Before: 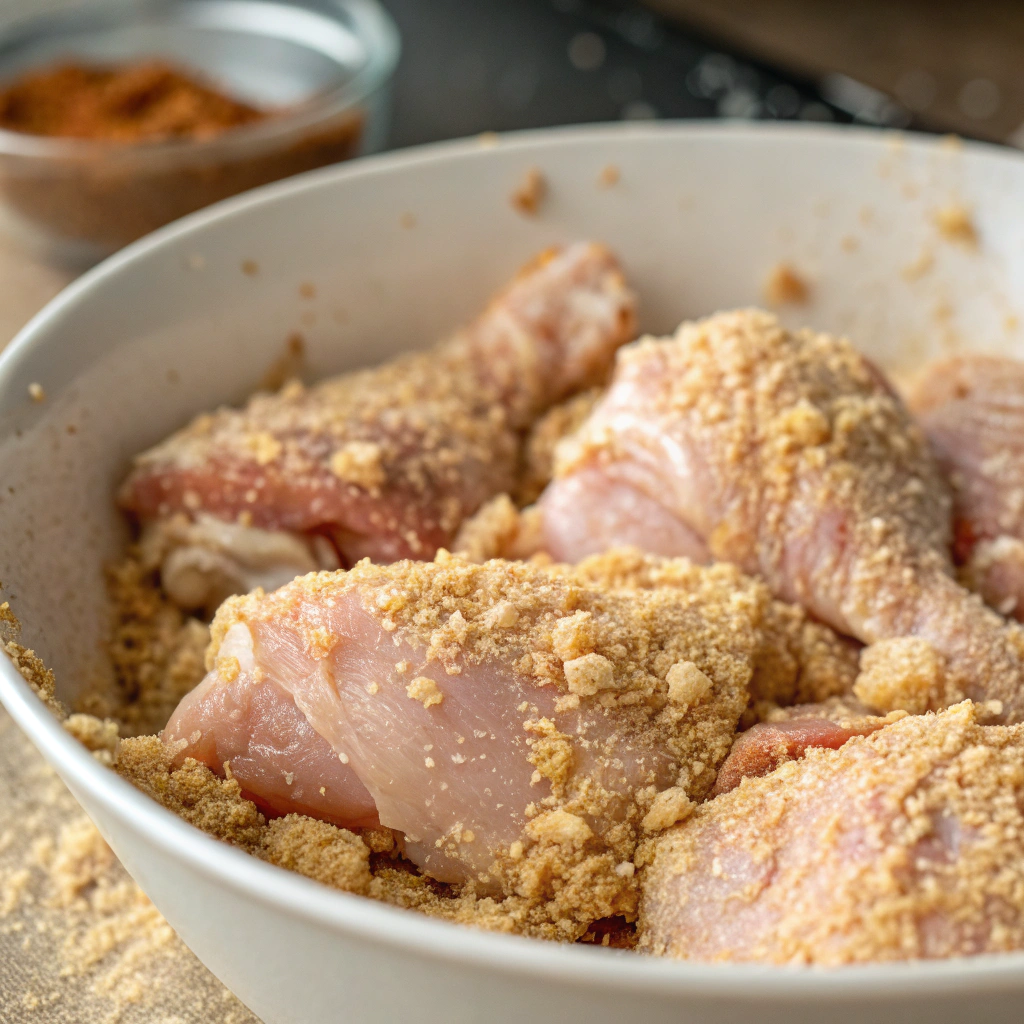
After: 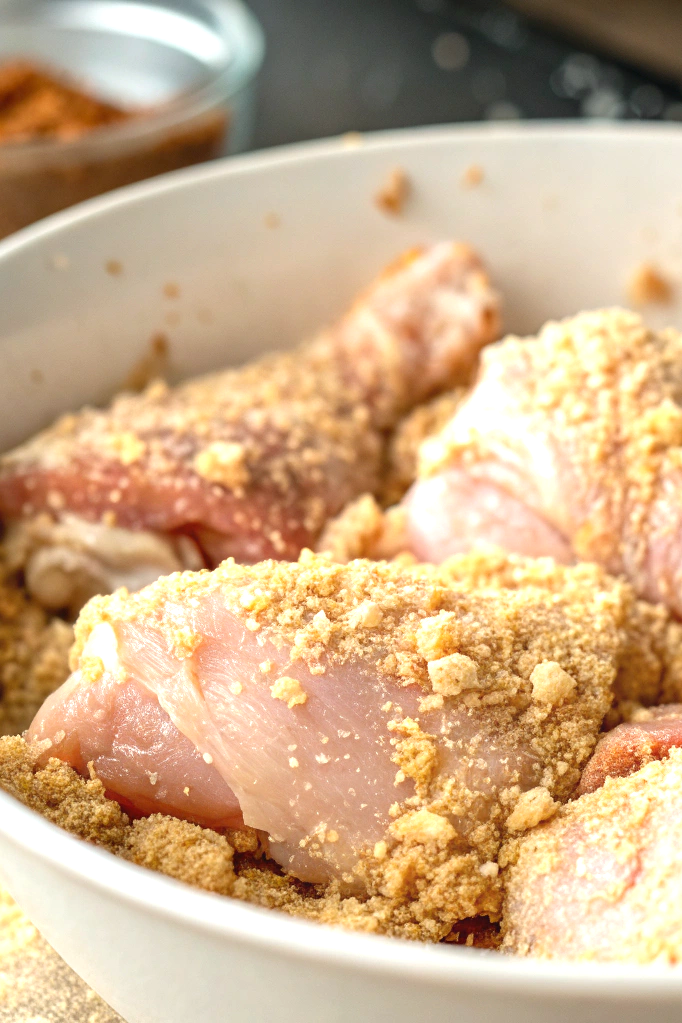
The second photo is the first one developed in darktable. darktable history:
exposure: black level correction 0, exposure 0.7 EV, compensate exposure bias true, compensate highlight preservation false
crop and rotate: left 13.342%, right 19.991%
